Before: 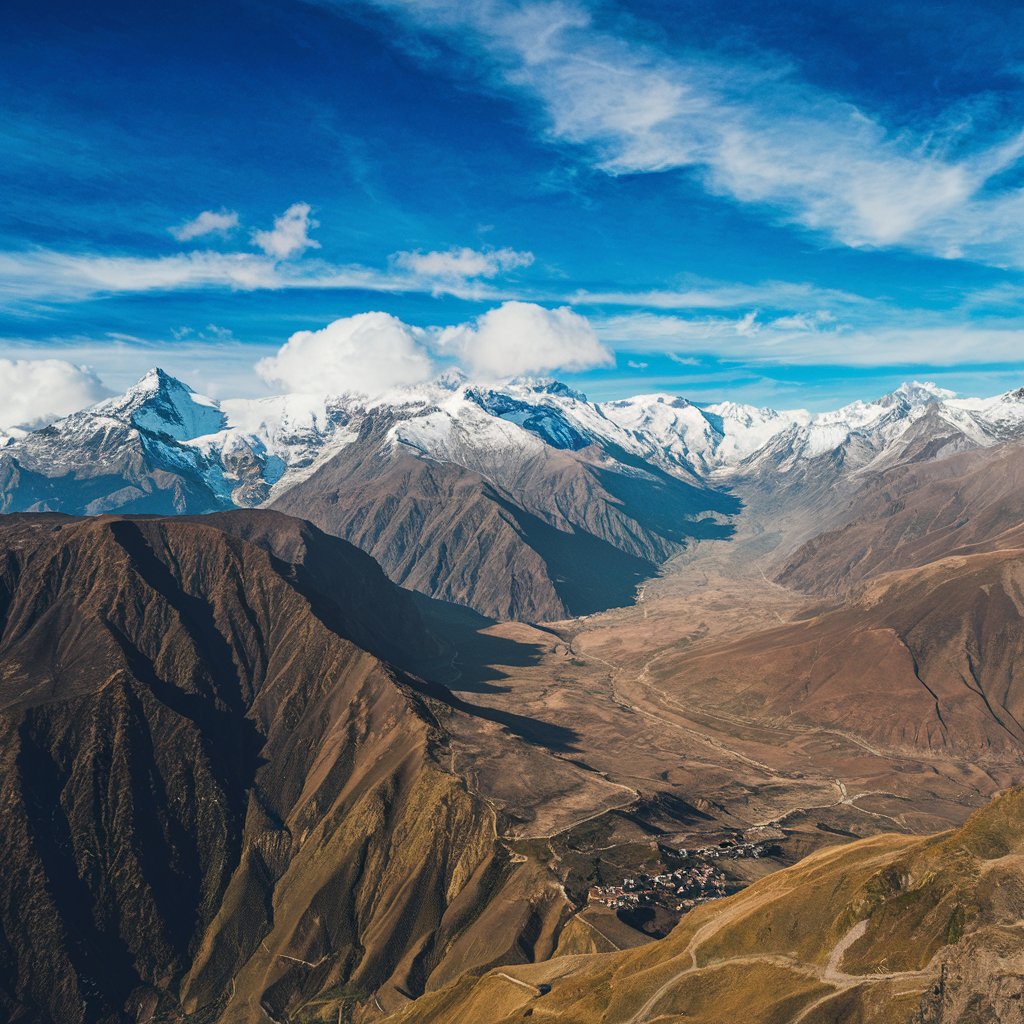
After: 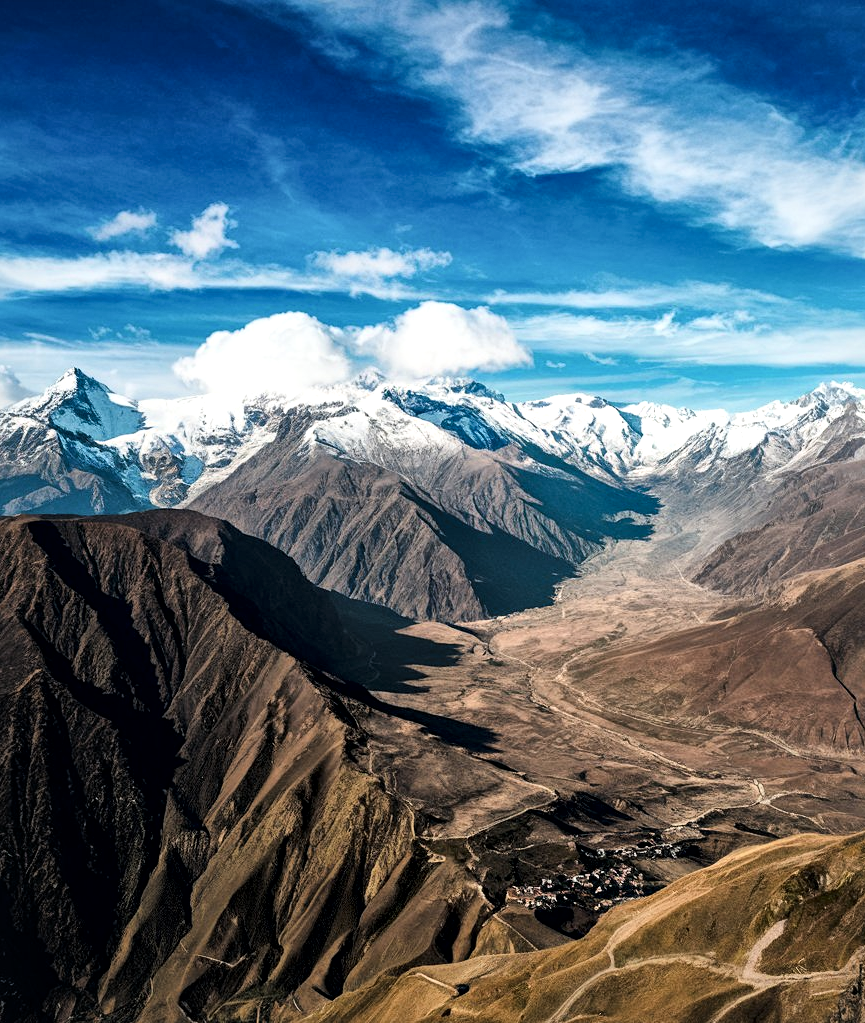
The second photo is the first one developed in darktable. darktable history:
crop: left 8.027%, right 7.484%
local contrast: mode bilateral grid, contrast 20, coarseness 50, detail 162%, midtone range 0.2
filmic rgb: black relative exposure -6.47 EV, white relative exposure 2.42 EV, target white luminance 99.929%, hardness 5.29, latitude 0.801%, contrast 1.431, highlights saturation mix 2.94%
